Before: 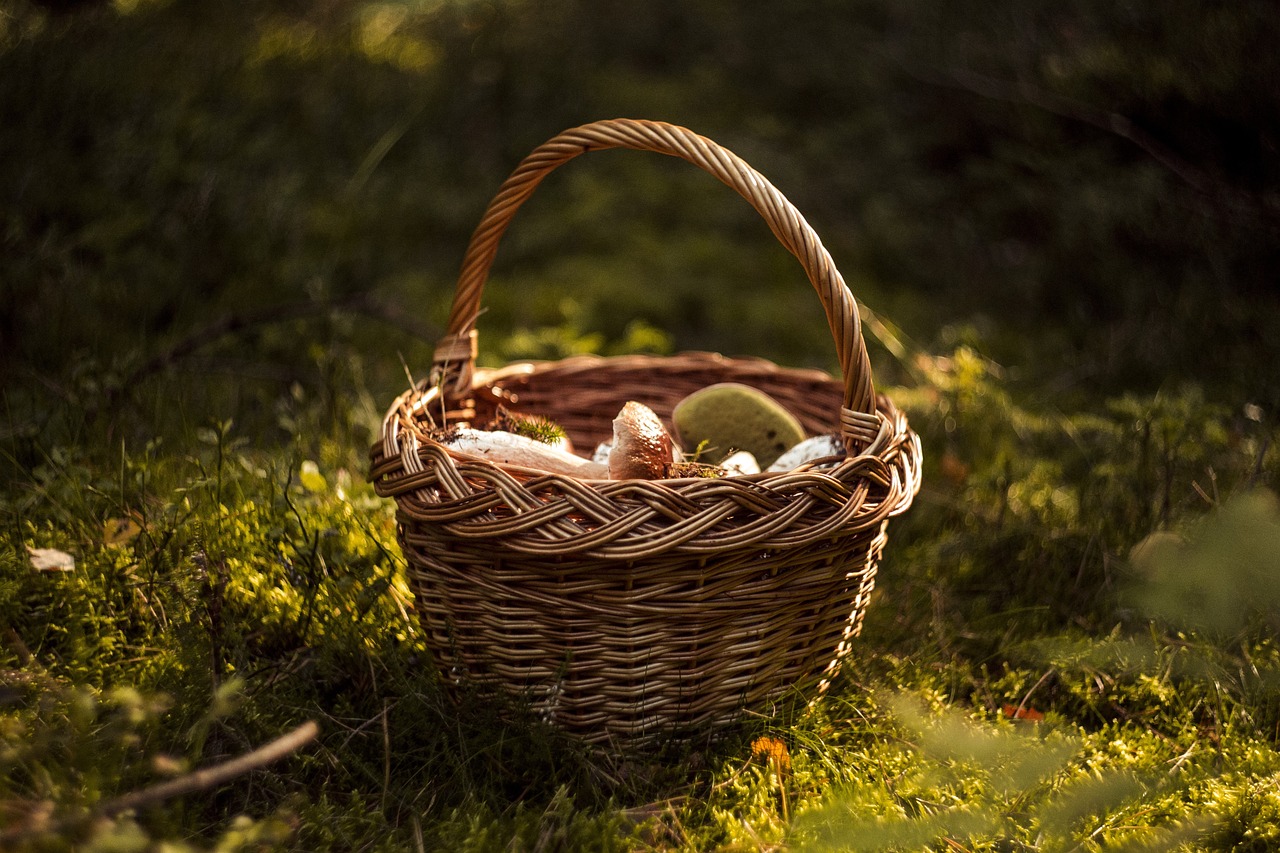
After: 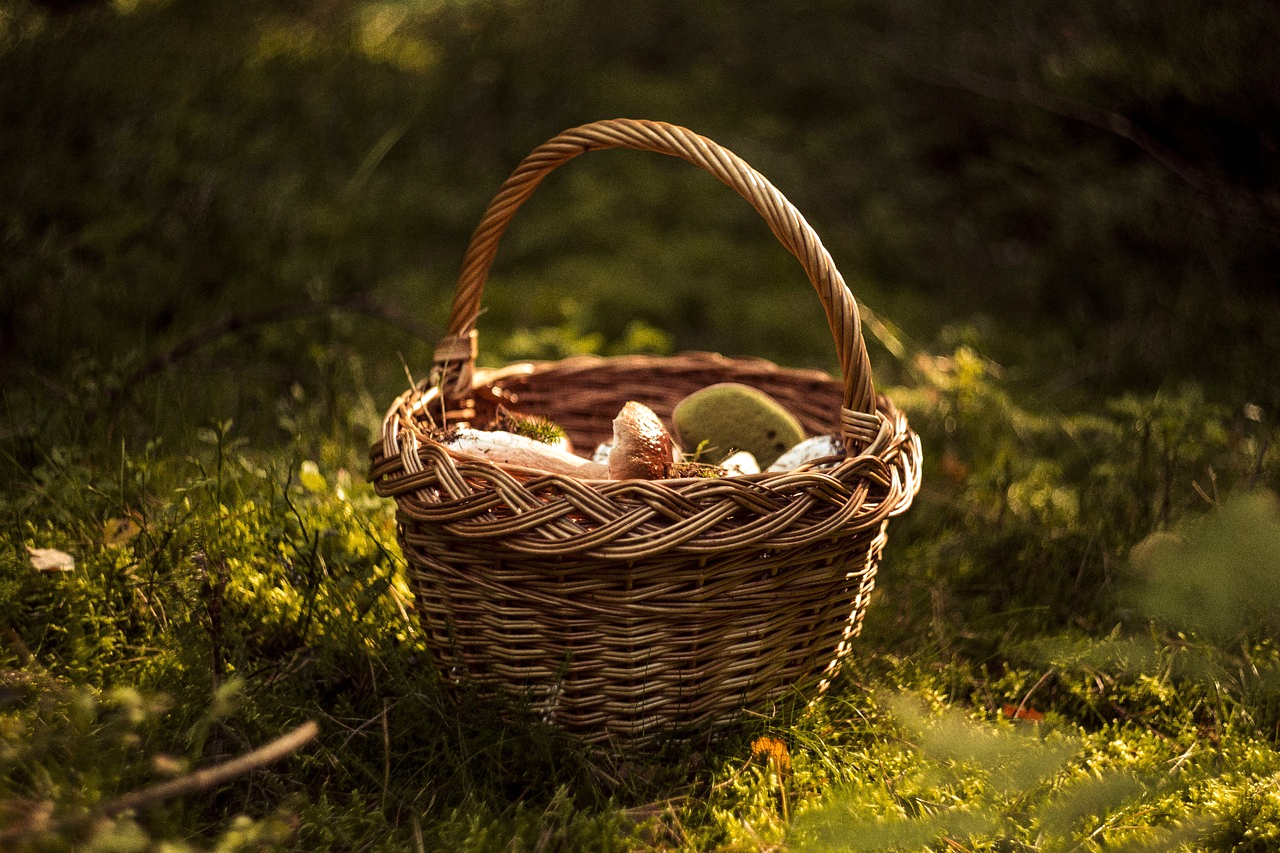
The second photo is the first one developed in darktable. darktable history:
grain: coarseness 0.09 ISO
velvia: strength 36.57%
exposure: exposure 0.081 EV, compensate highlight preservation false
